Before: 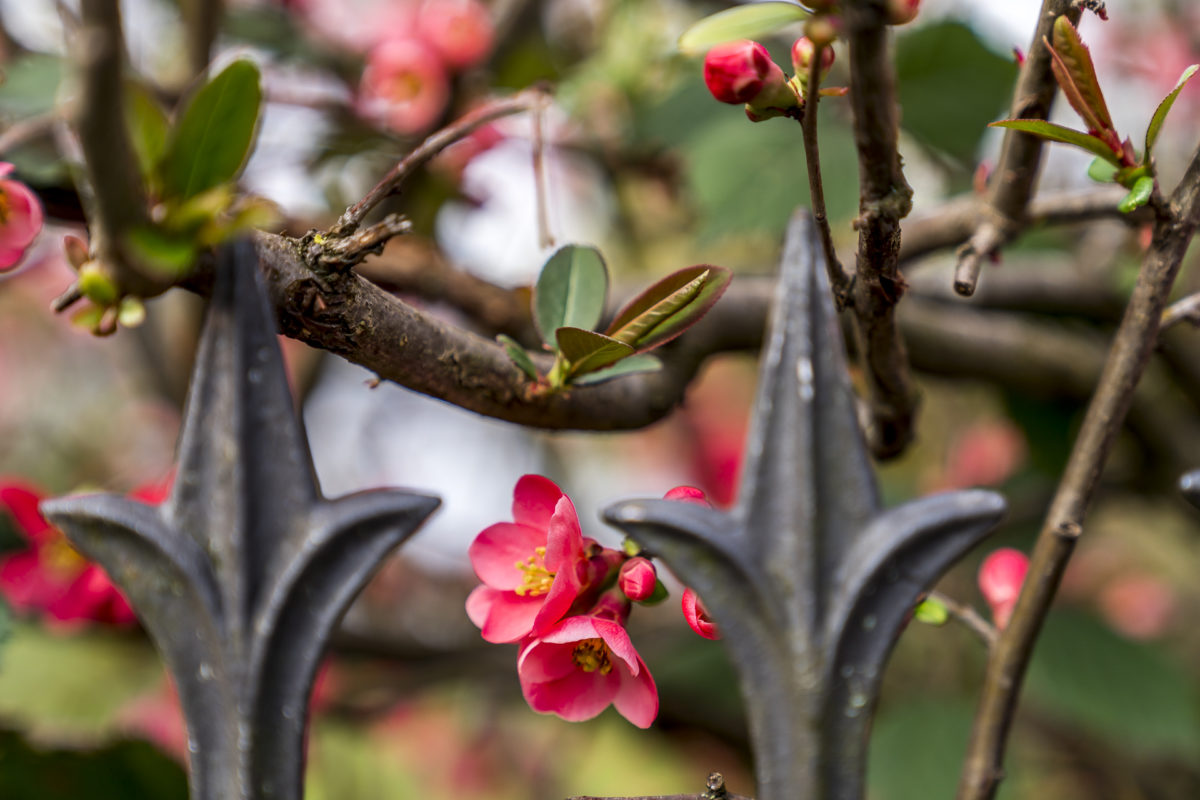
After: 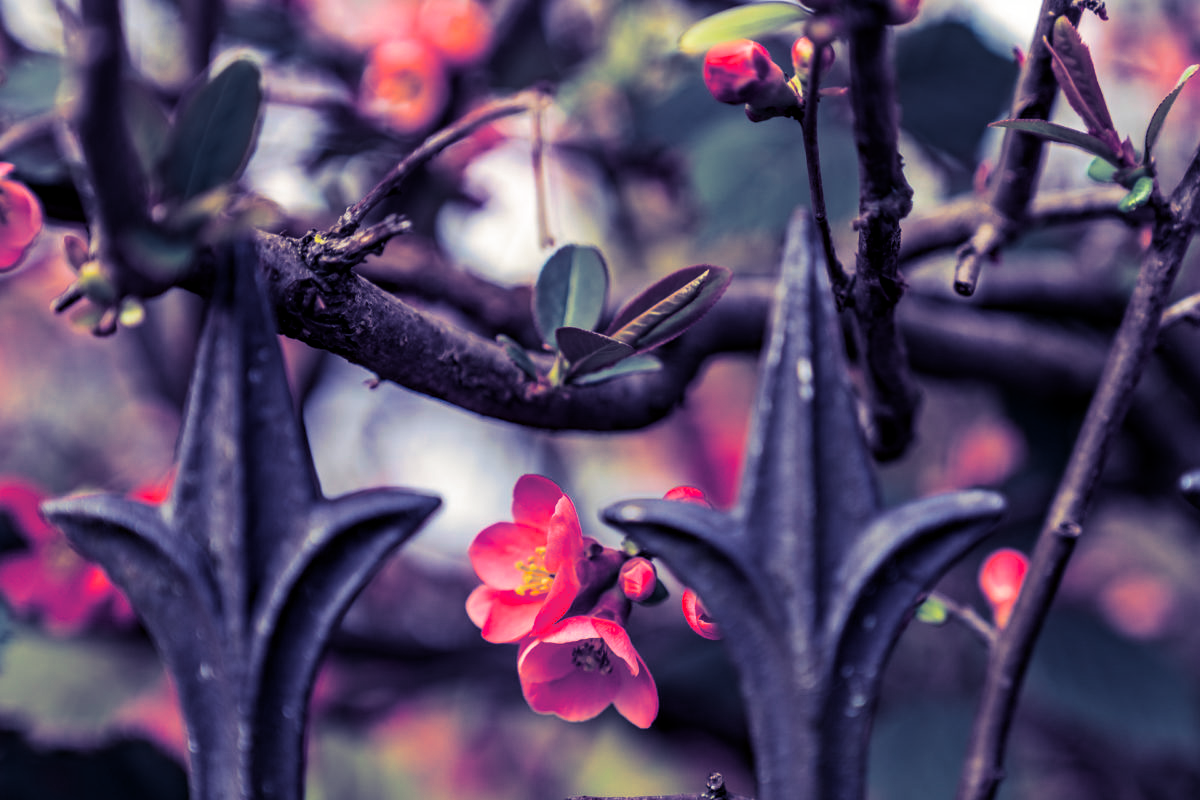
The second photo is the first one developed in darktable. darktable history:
rotate and perspective: automatic cropping original format, crop left 0, crop top 0
haze removal: adaptive false
split-toning: shadows › hue 242.67°, shadows › saturation 0.733, highlights › hue 45.33°, highlights › saturation 0.667, balance -53.304, compress 21.15%
